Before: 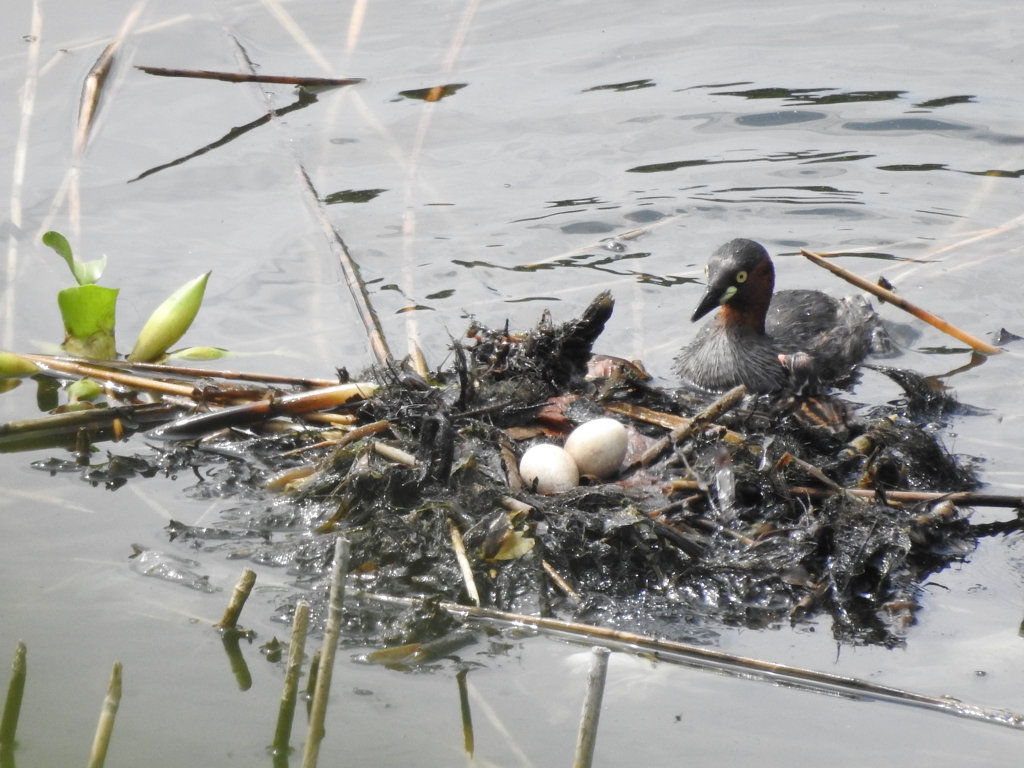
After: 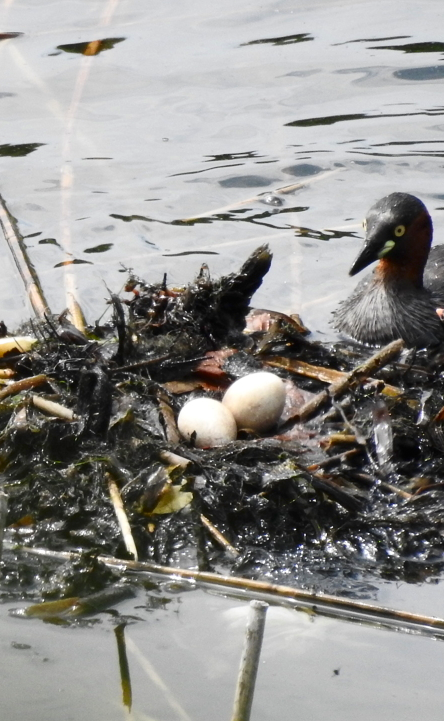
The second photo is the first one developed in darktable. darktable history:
crop: left 33.452%, top 6.025%, right 23.155%
contrast brightness saturation: contrast 0.19, brightness -0.11, saturation 0.21
